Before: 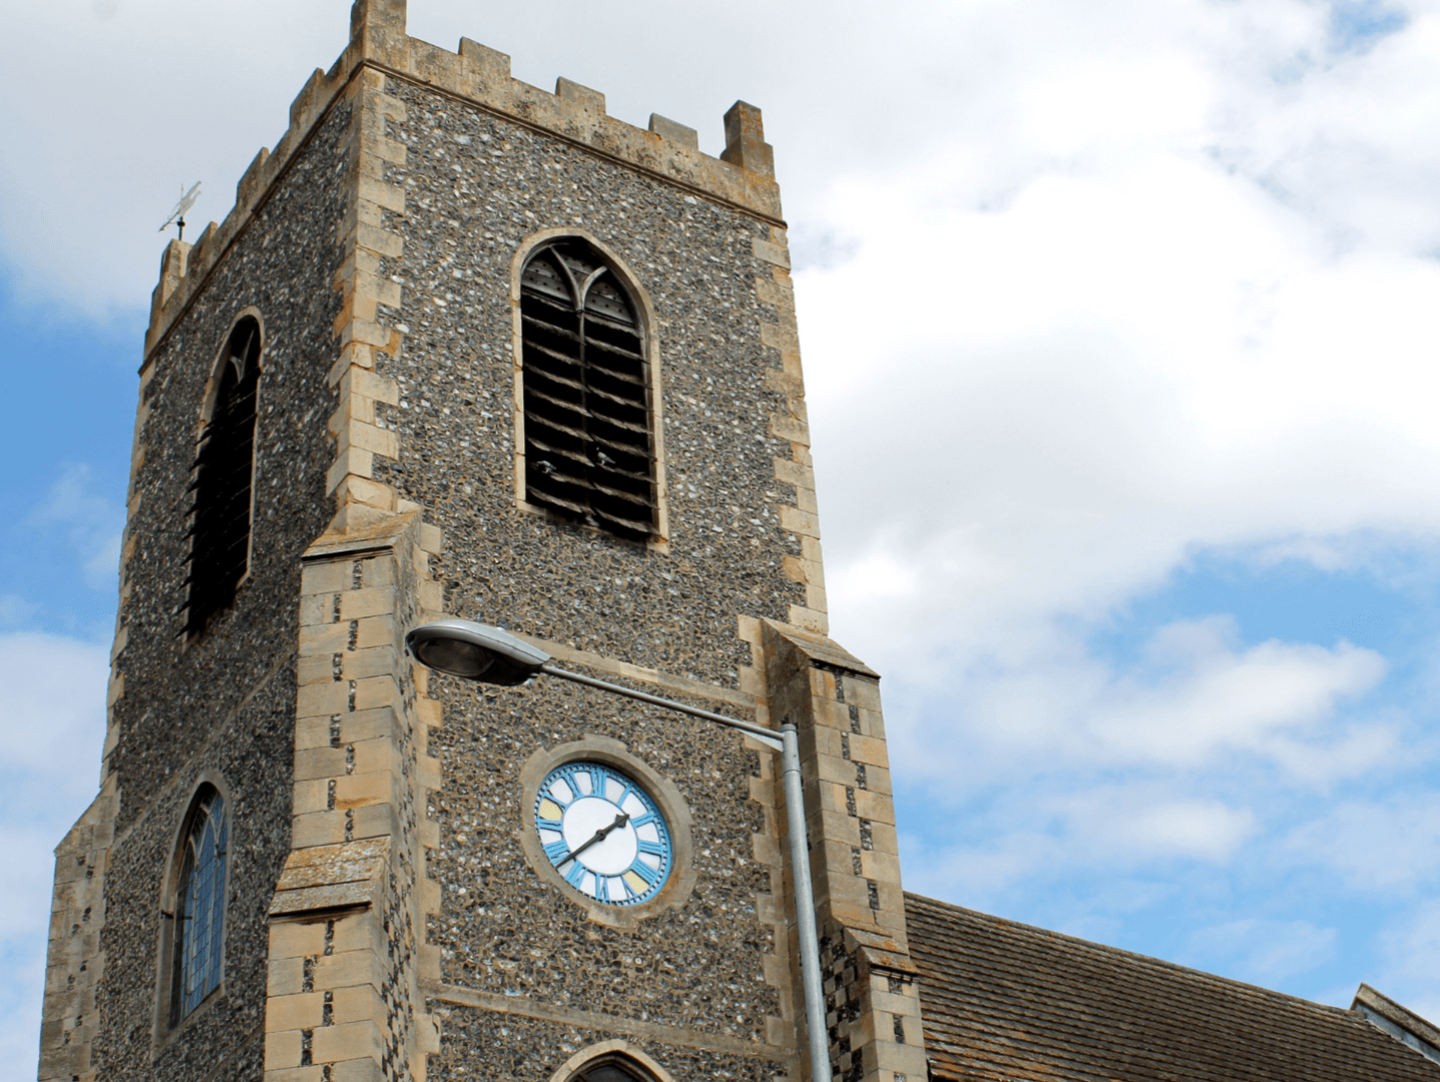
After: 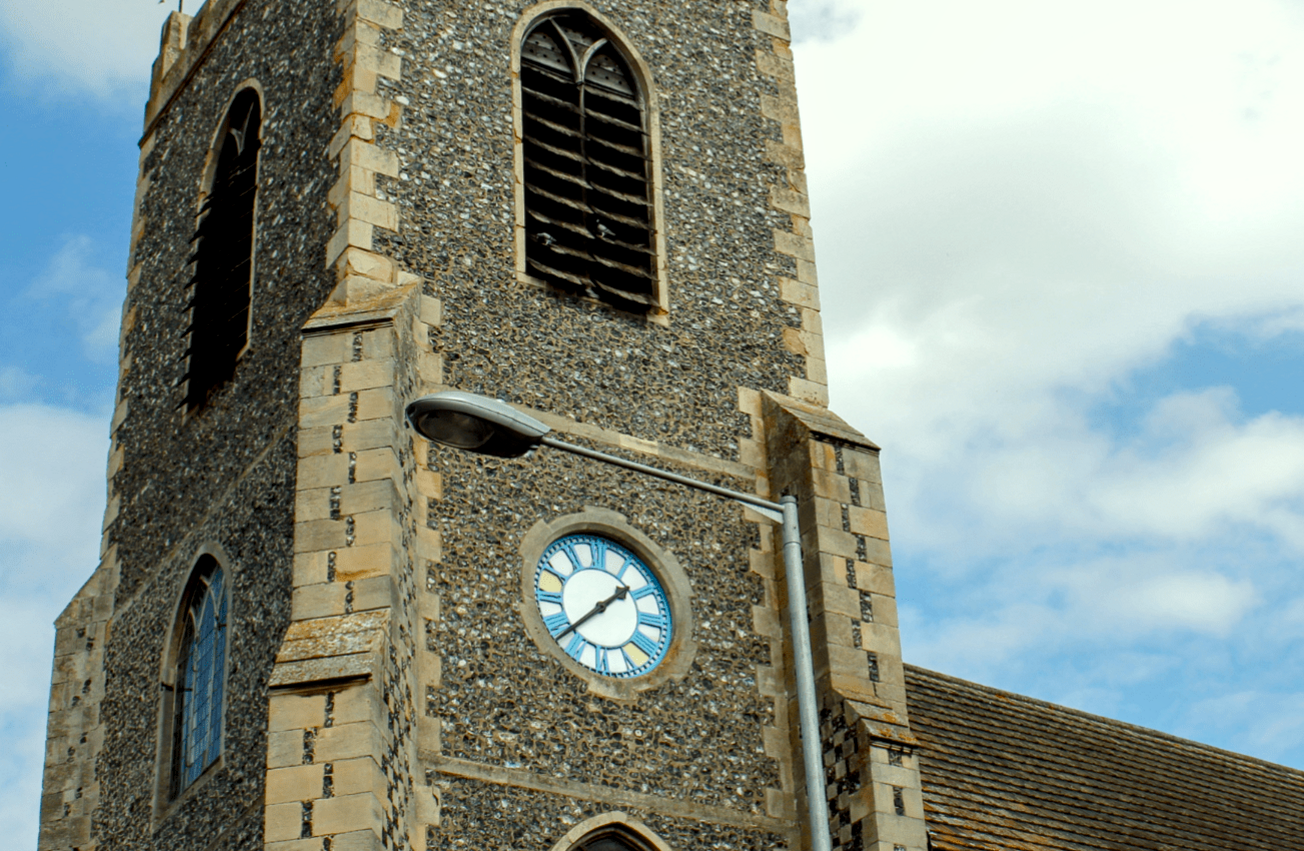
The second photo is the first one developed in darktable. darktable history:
color correction: highlights a* -8.49, highlights b* 3.42
local contrast: on, module defaults
crop: top 21.076%, right 9.397%, bottom 0.25%
color balance rgb: shadows lift › luminance -20.268%, highlights gain › chroma 0.931%, highlights gain › hue 27.76°, global offset › hue 170.84°, perceptual saturation grading › global saturation 20%, perceptual saturation grading › highlights -25.64%, perceptual saturation grading › shadows 24.82%
